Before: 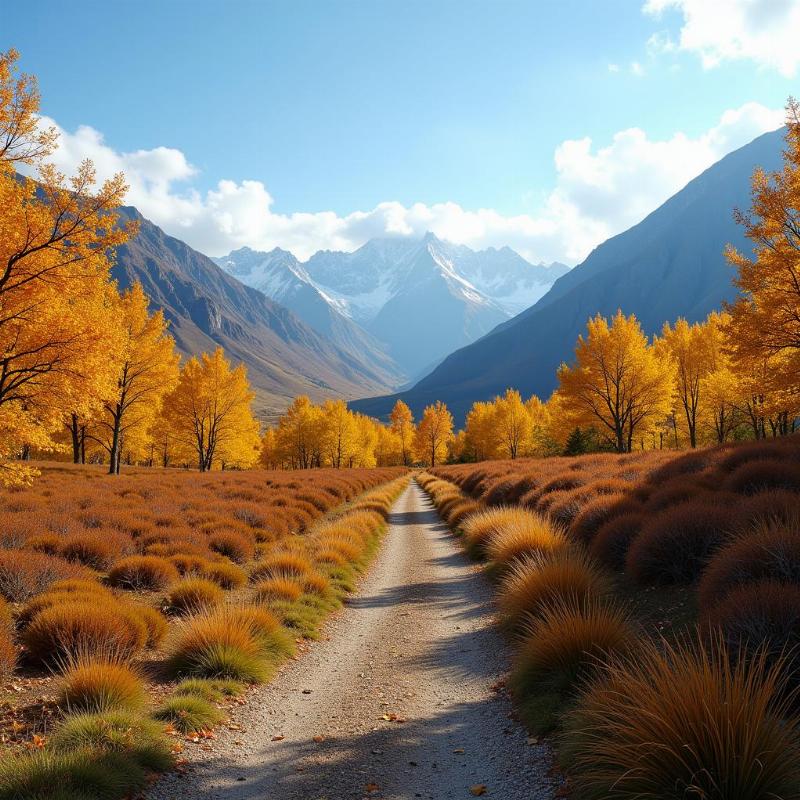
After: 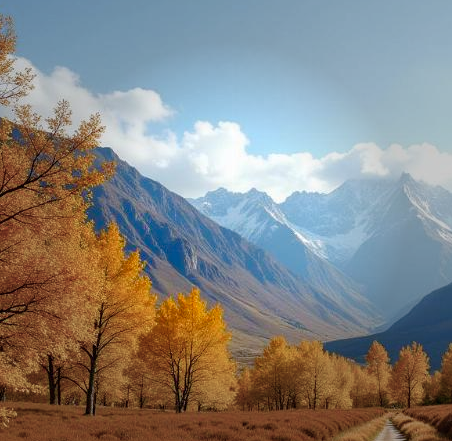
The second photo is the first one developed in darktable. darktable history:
color balance rgb: perceptual saturation grading › global saturation 44.891%, perceptual saturation grading › highlights -50.315%, perceptual saturation grading › shadows 30.889%
crop and rotate: left 3.05%, top 7.51%, right 40.328%, bottom 37.274%
vignetting: fall-off start 39.36%, fall-off radius 40.03%, brightness -0.415, saturation -0.293, unbound false
